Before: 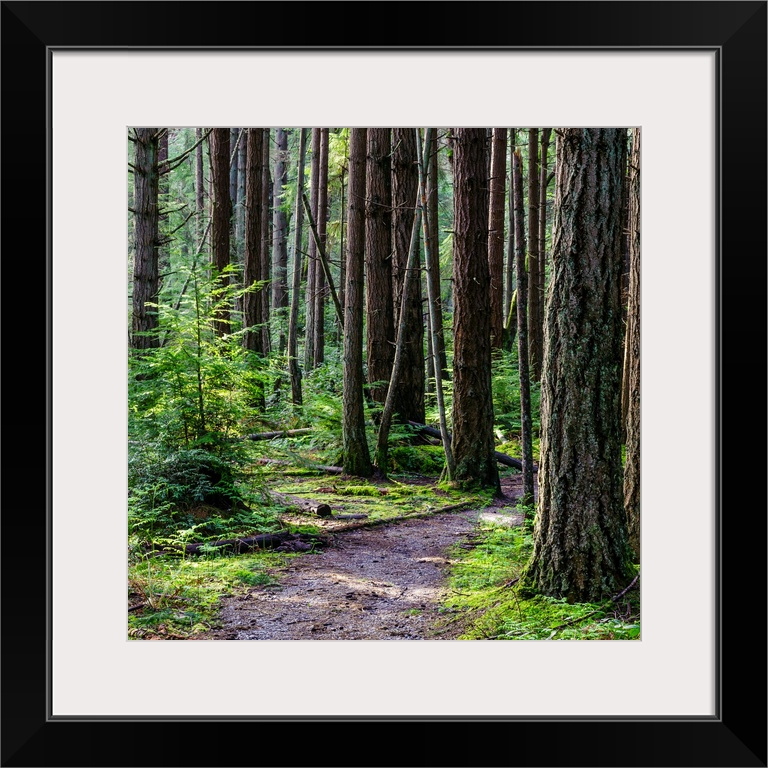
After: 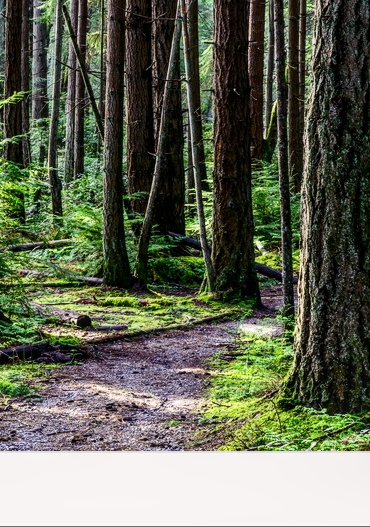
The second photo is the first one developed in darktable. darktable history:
contrast brightness saturation: contrast 0.22
local contrast: on, module defaults
crop: left 31.379%, top 24.658%, right 20.326%, bottom 6.628%
